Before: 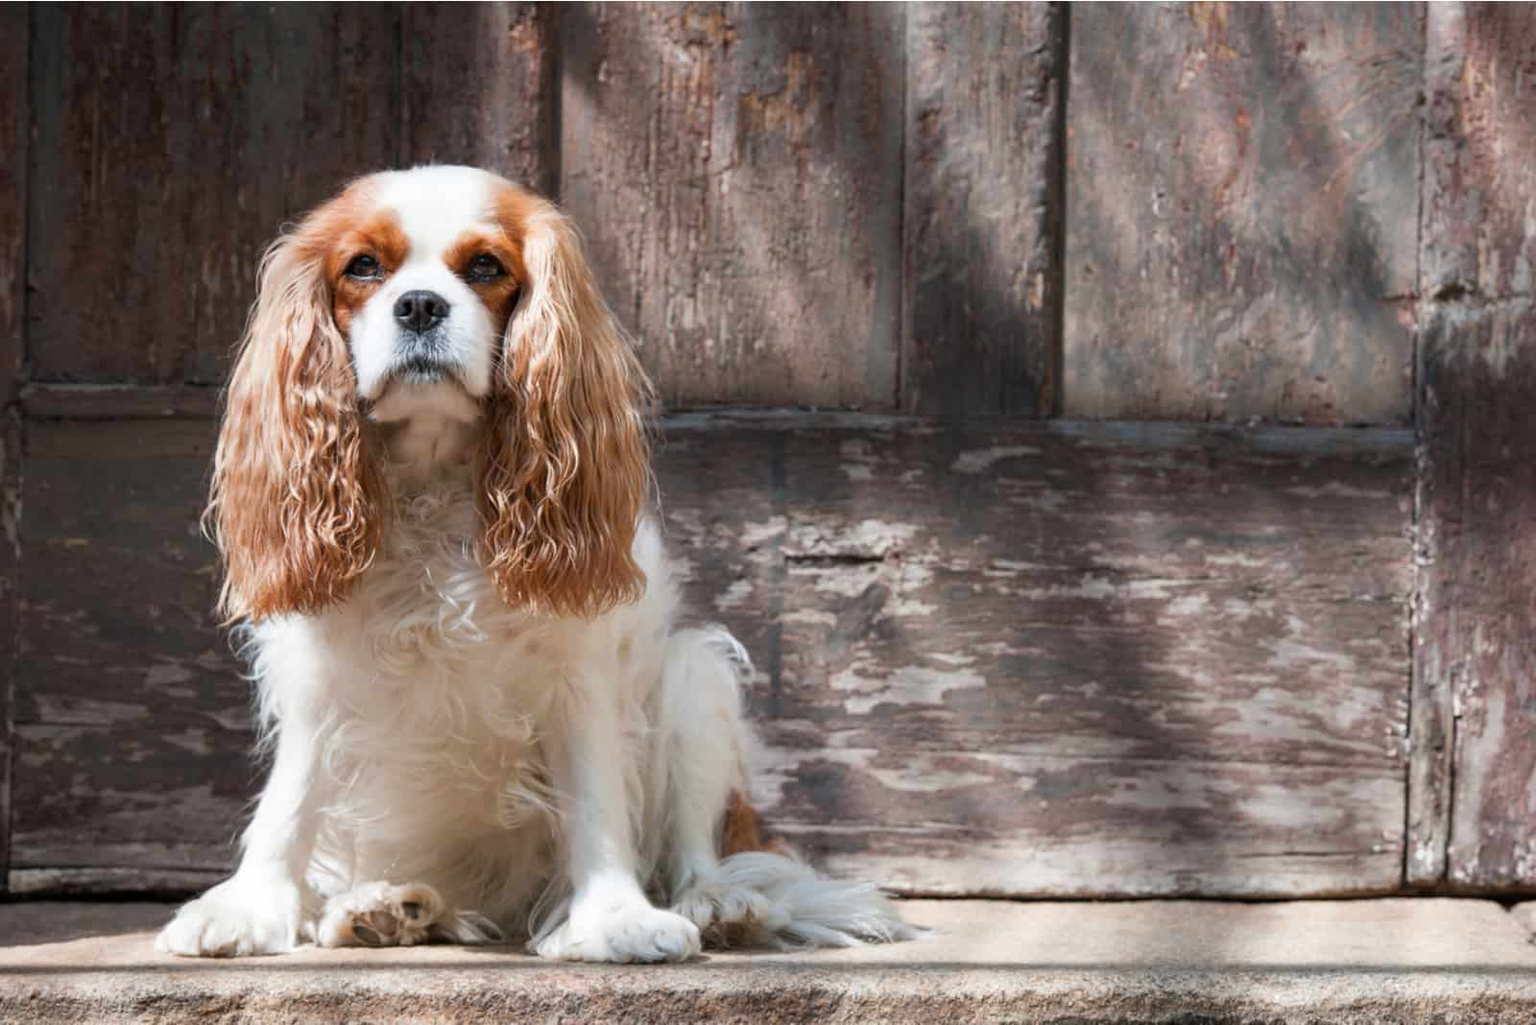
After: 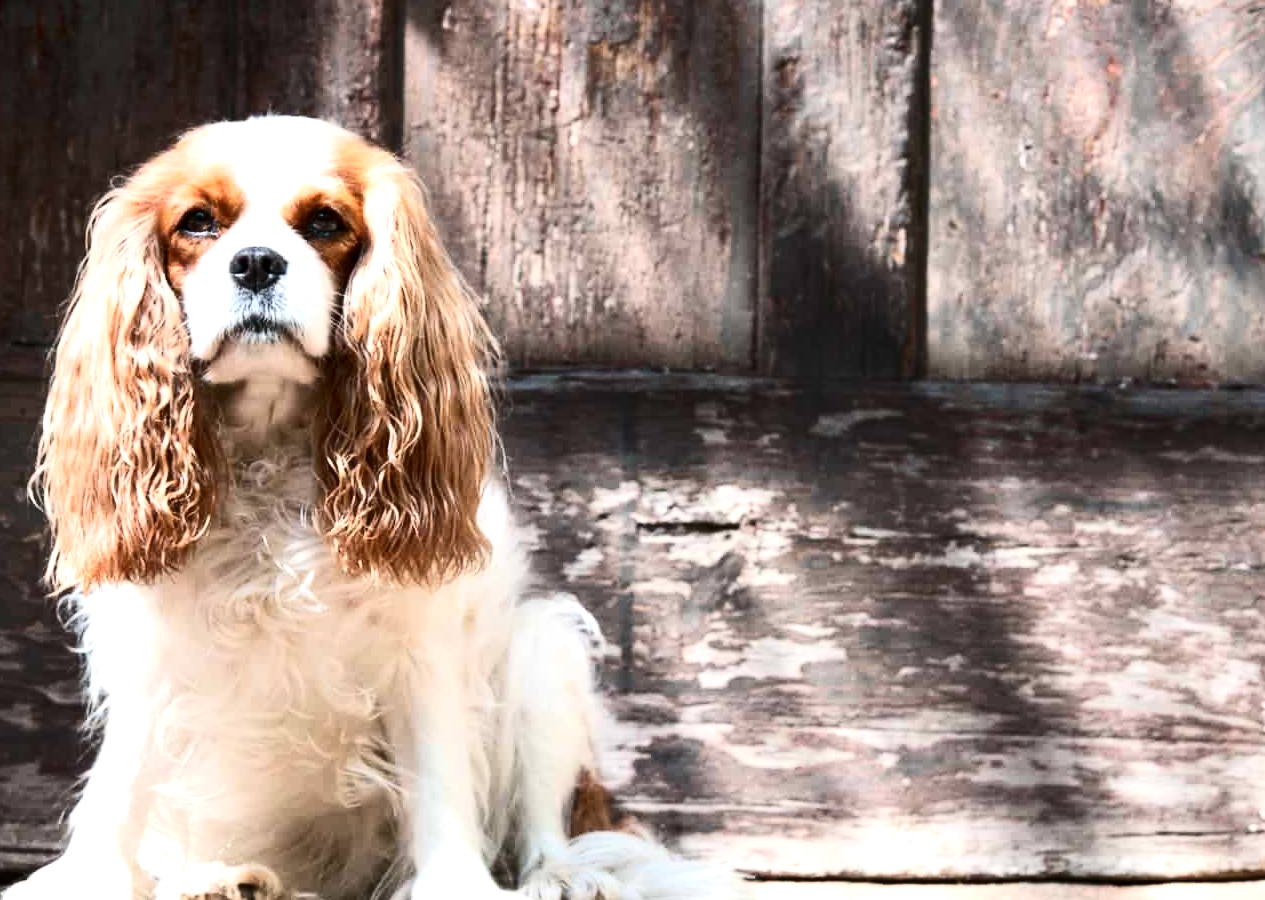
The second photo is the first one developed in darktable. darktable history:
crop: left 11.36%, top 5.315%, right 9.564%, bottom 10.325%
exposure: exposure 0.465 EV, compensate exposure bias true, compensate highlight preservation false
tone equalizer: -8 EV -0.414 EV, -7 EV -0.396 EV, -6 EV -0.302 EV, -5 EV -0.216 EV, -3 EV 0.204 EV, -2 EV 0.333 EV, -1 EV 0.41 EV, +0 EV 0.403 EV, edges refinement/feathering 500, mask exposure compensation -1.57 EV, preserve details guided filter
contrast brightness saturation: contrast 0.292
